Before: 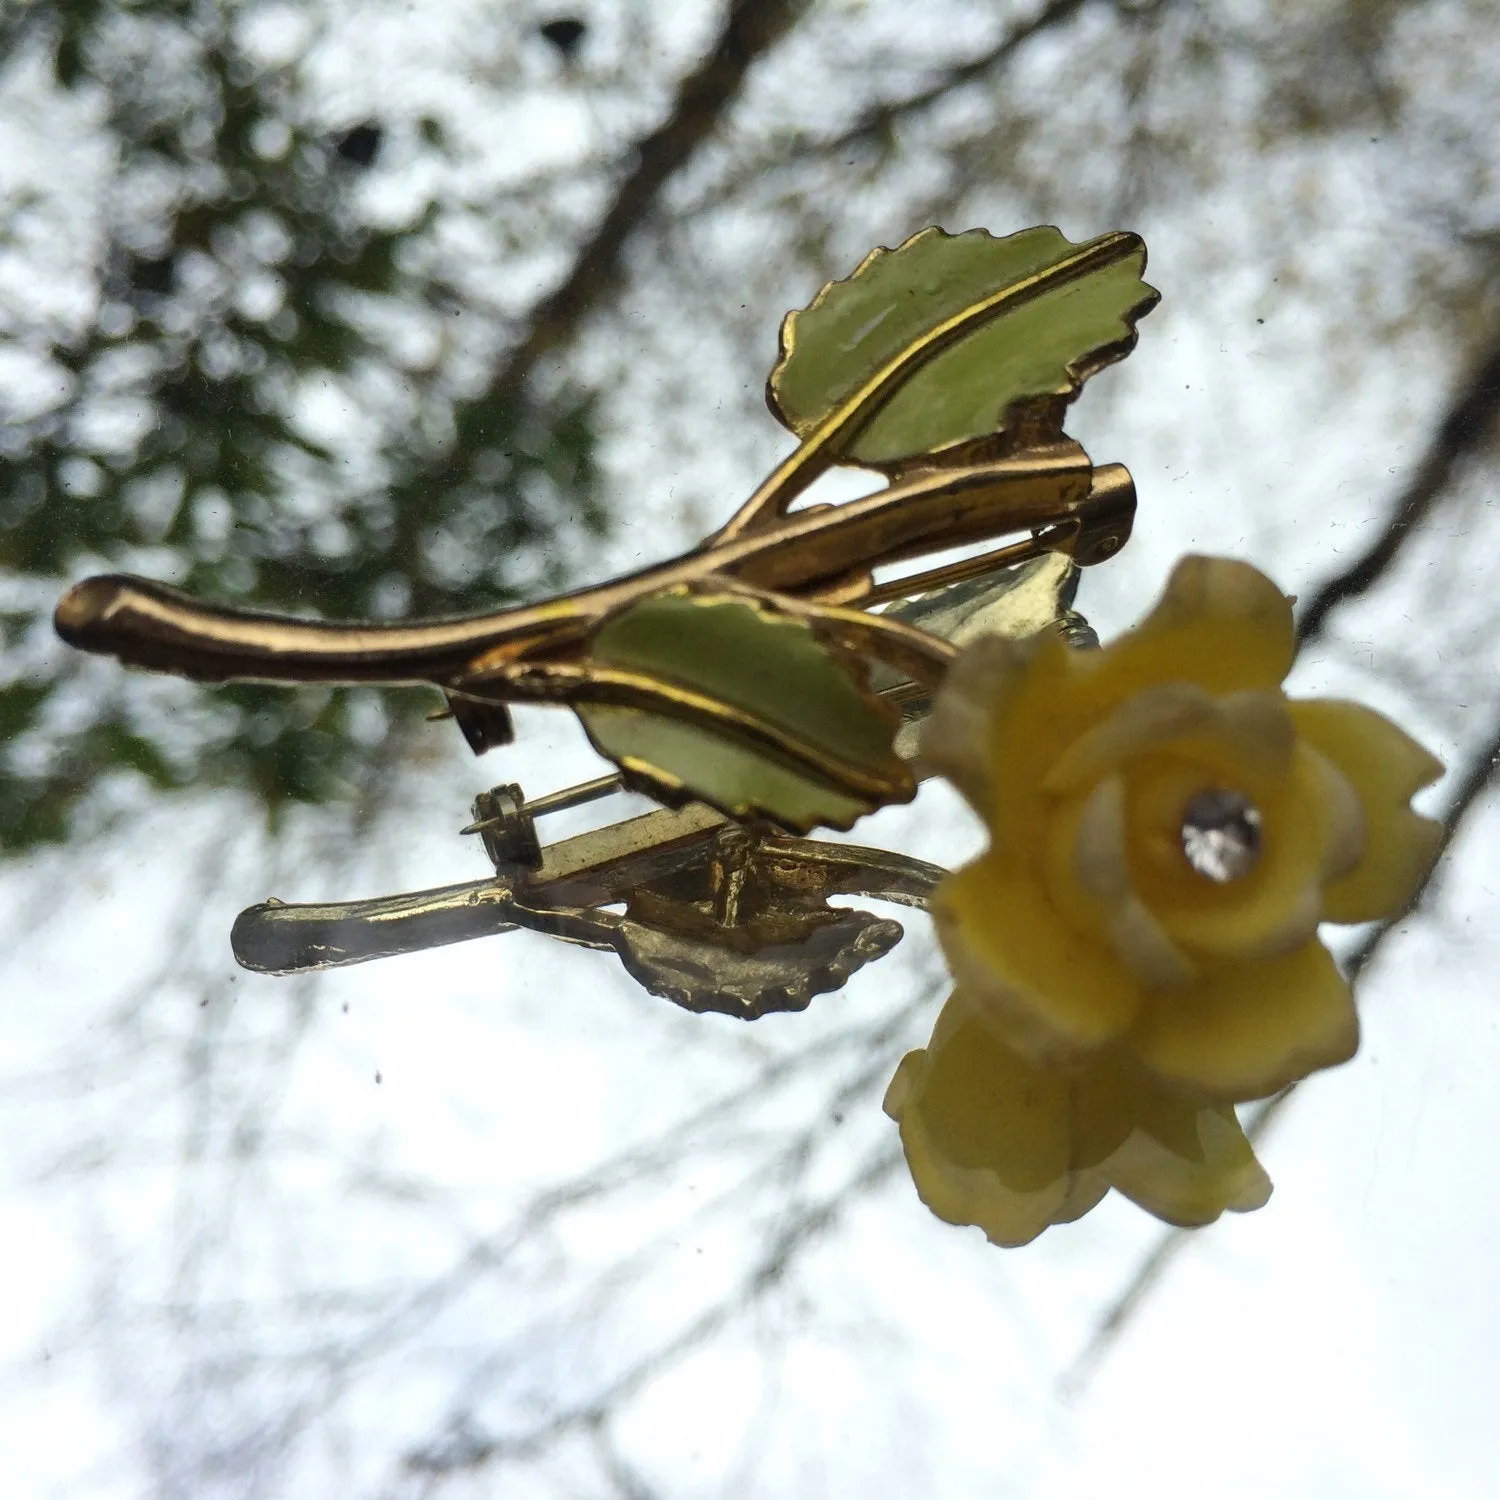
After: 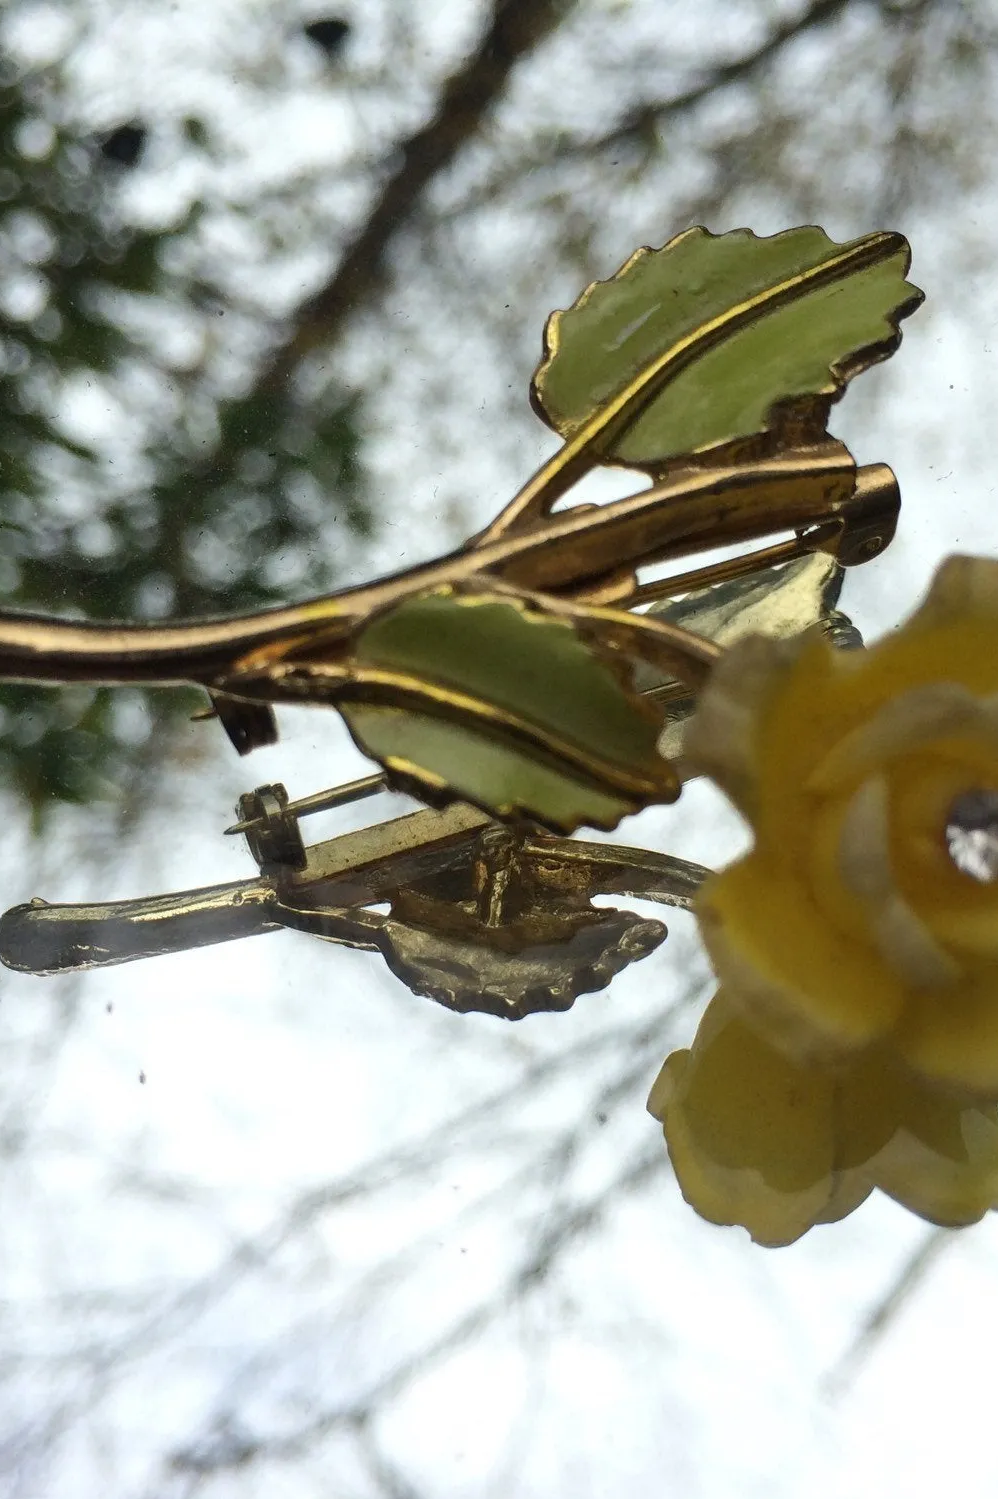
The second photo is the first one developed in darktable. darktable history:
crop and rotate: left 15.843%, right 17.599%
